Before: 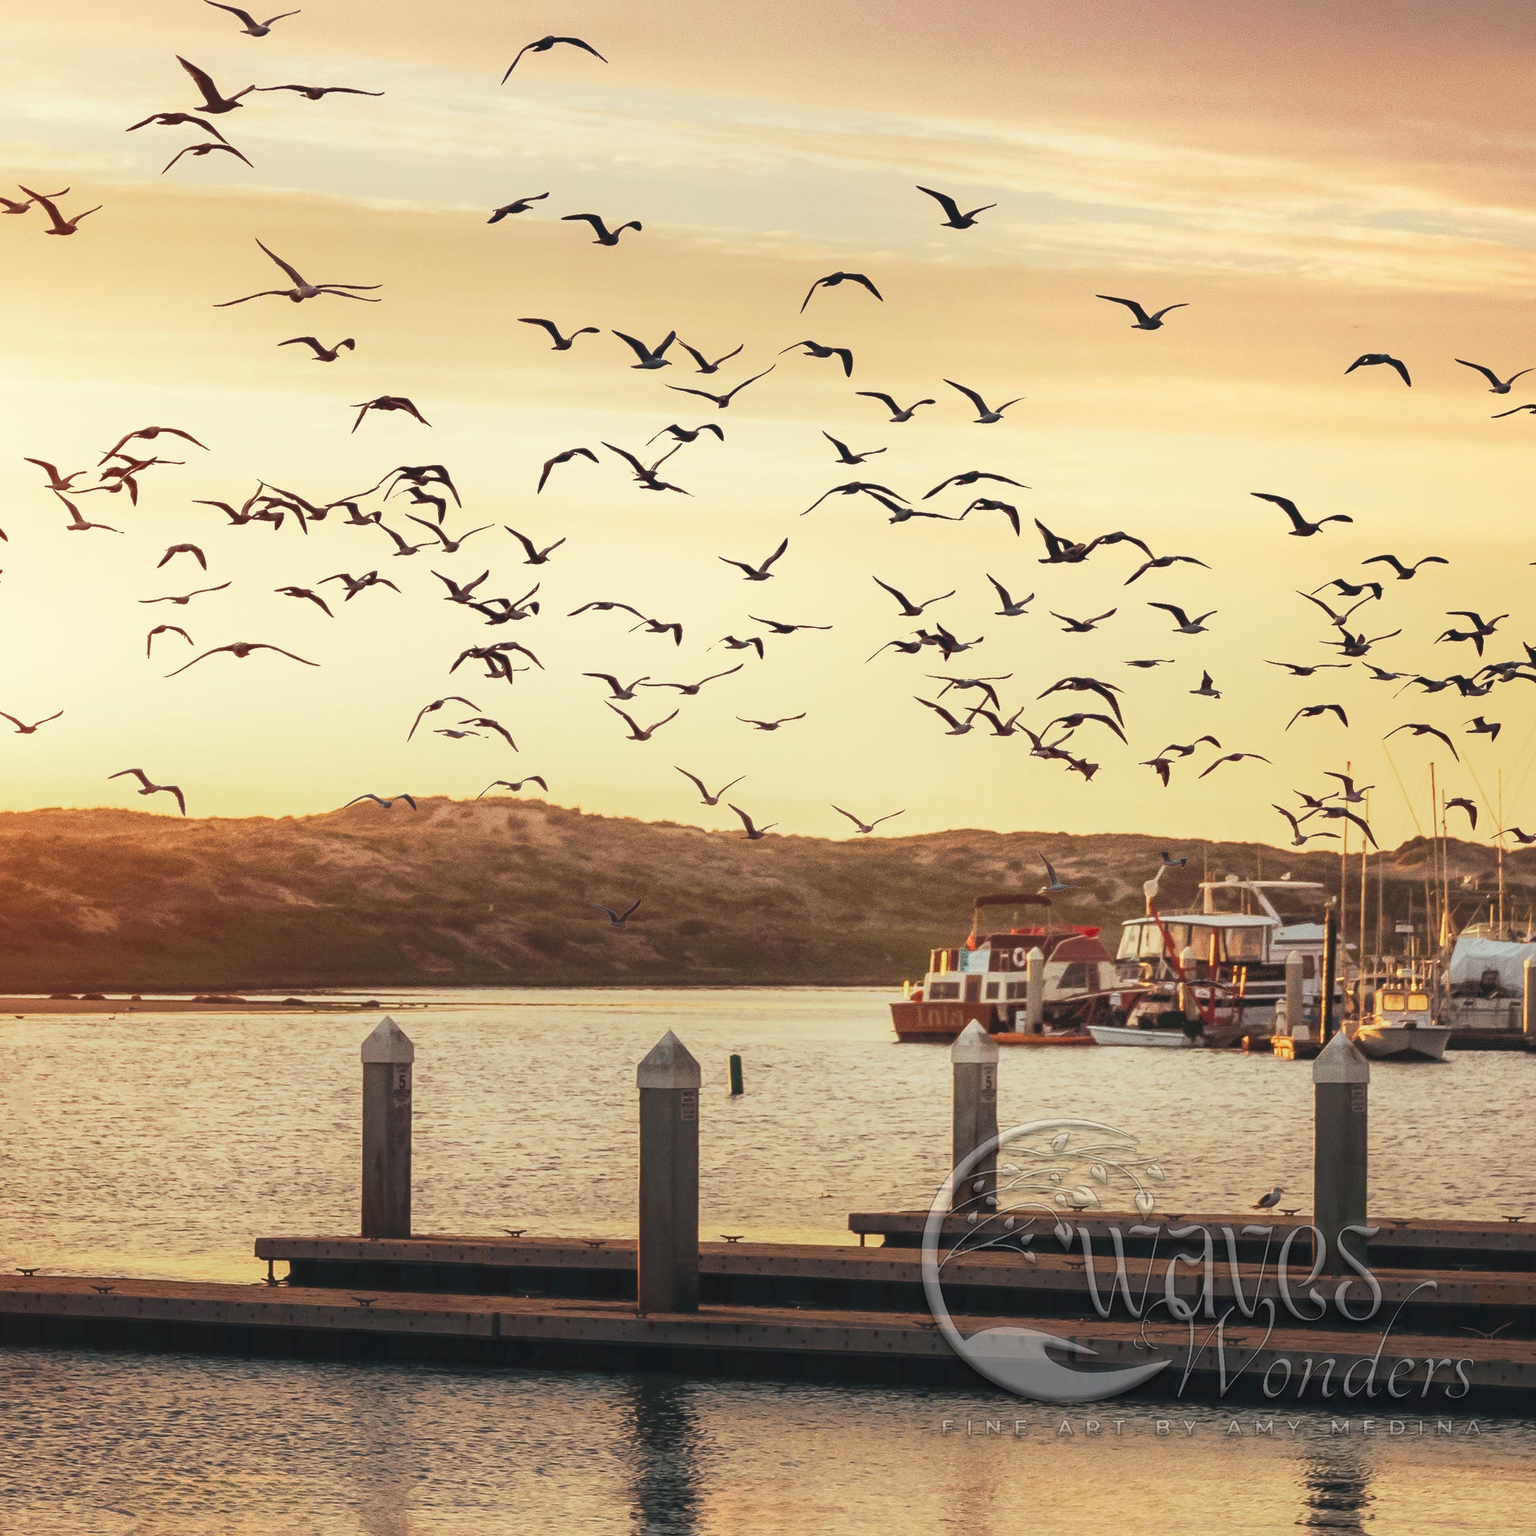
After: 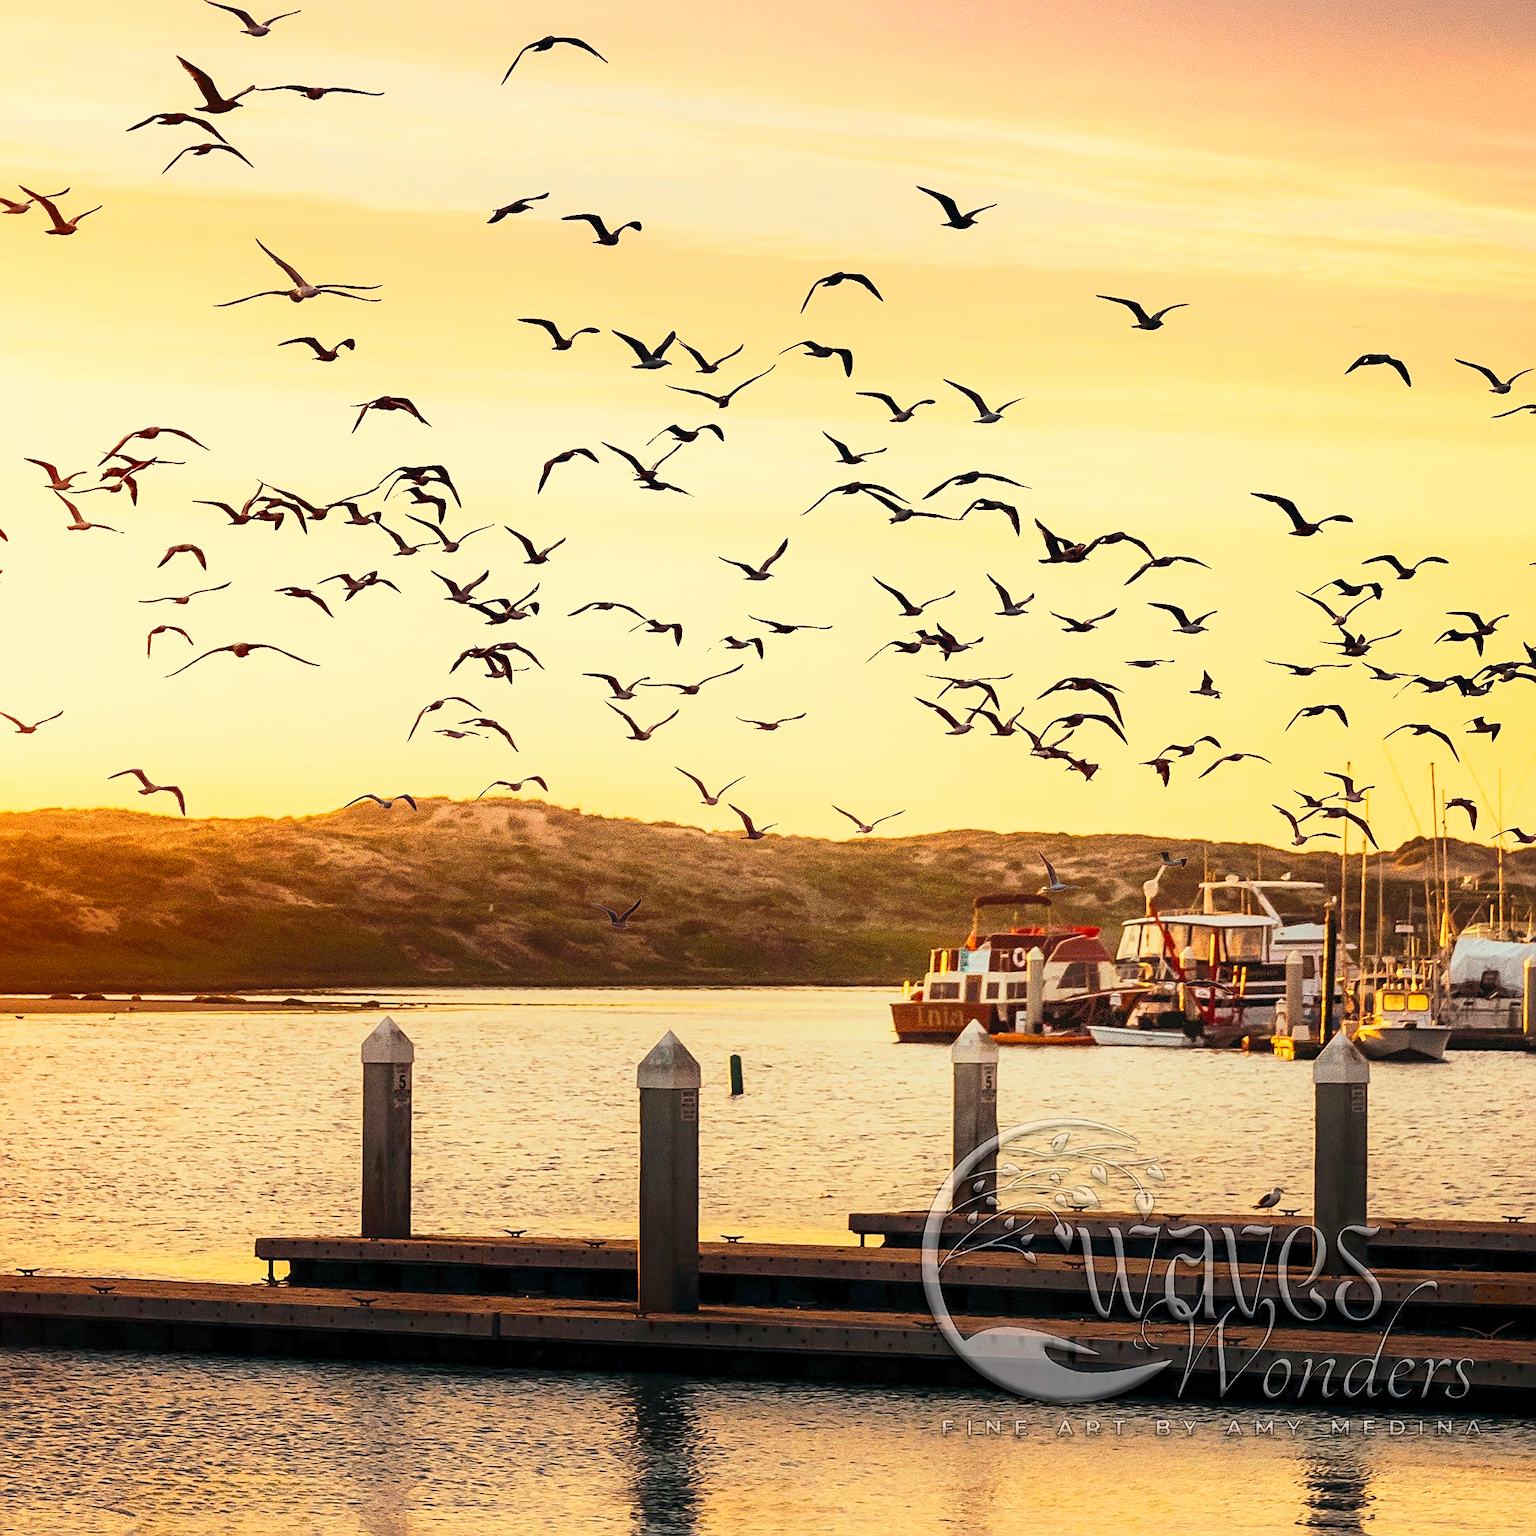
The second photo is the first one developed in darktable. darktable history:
rgb levels: preserve colors sum RGB, levels [[0.038, 0.433, 0.934], [0, 0.5, 1], [0, 0.5, 1]]
color balance rgb: linear chroma grading › global chroma 15%, perceptual saturation grading › global saturation 30%
contrast equalizer: octaves 7, y [[0.6 ×6], [0.55 ×6], [0 ×6], [0 ×6], [0 ×6]], mix -0.2
shadows and highlights: shadows -30, highlights 30
sharpen: on, module defaults
contrast brightness saturation: contrast 0.28
